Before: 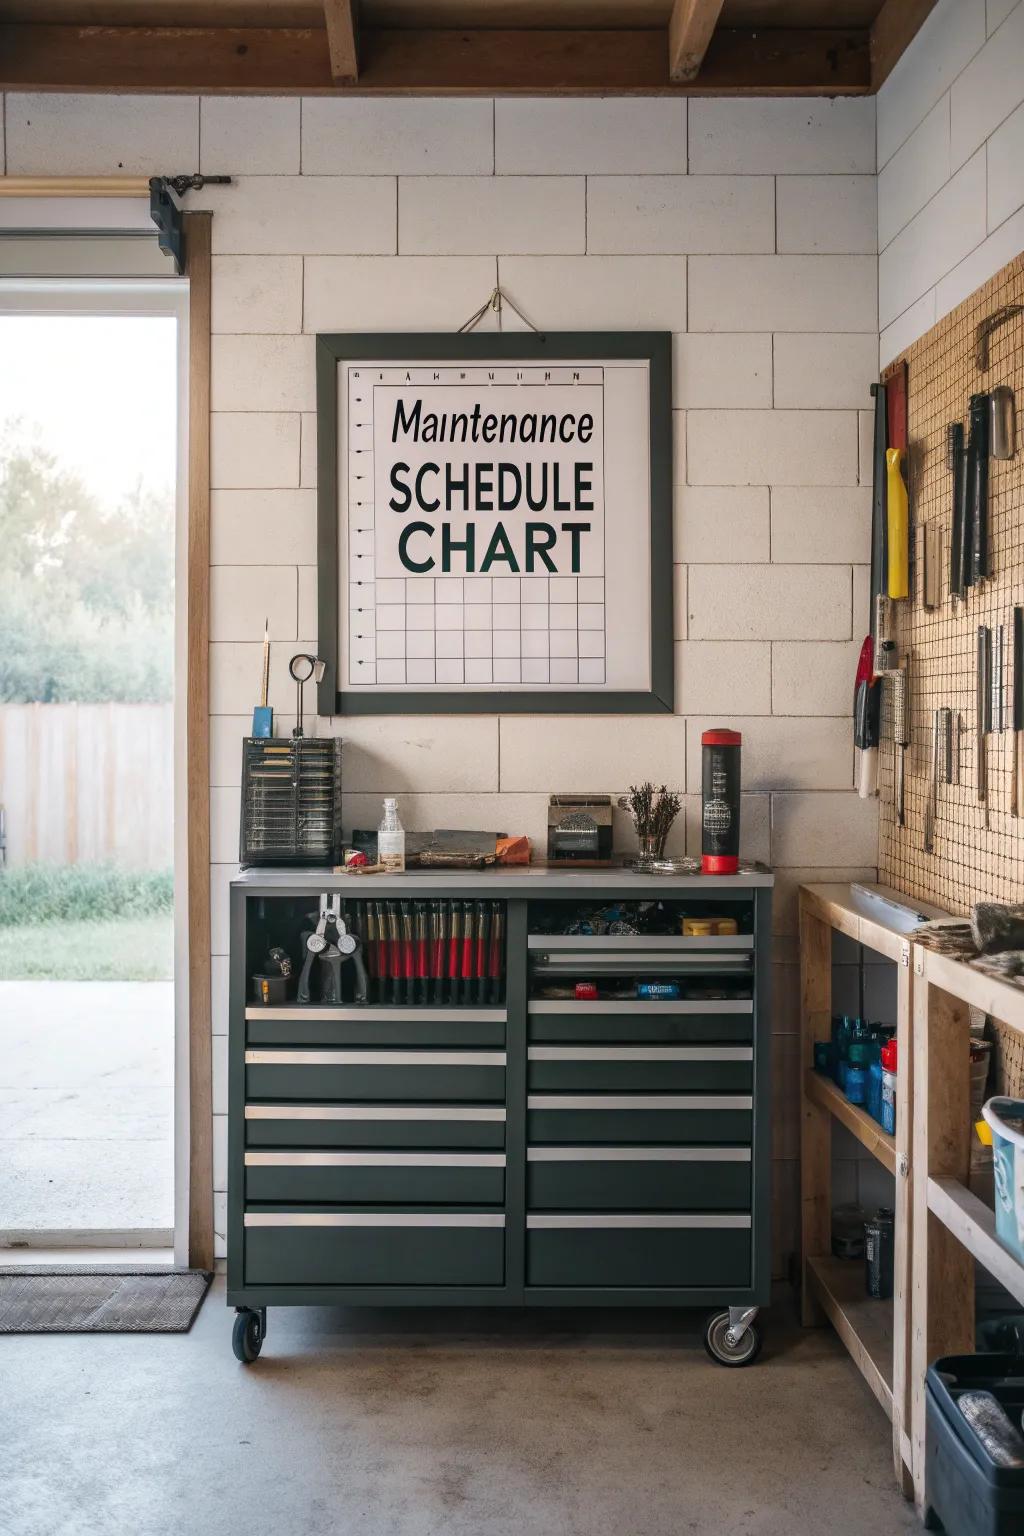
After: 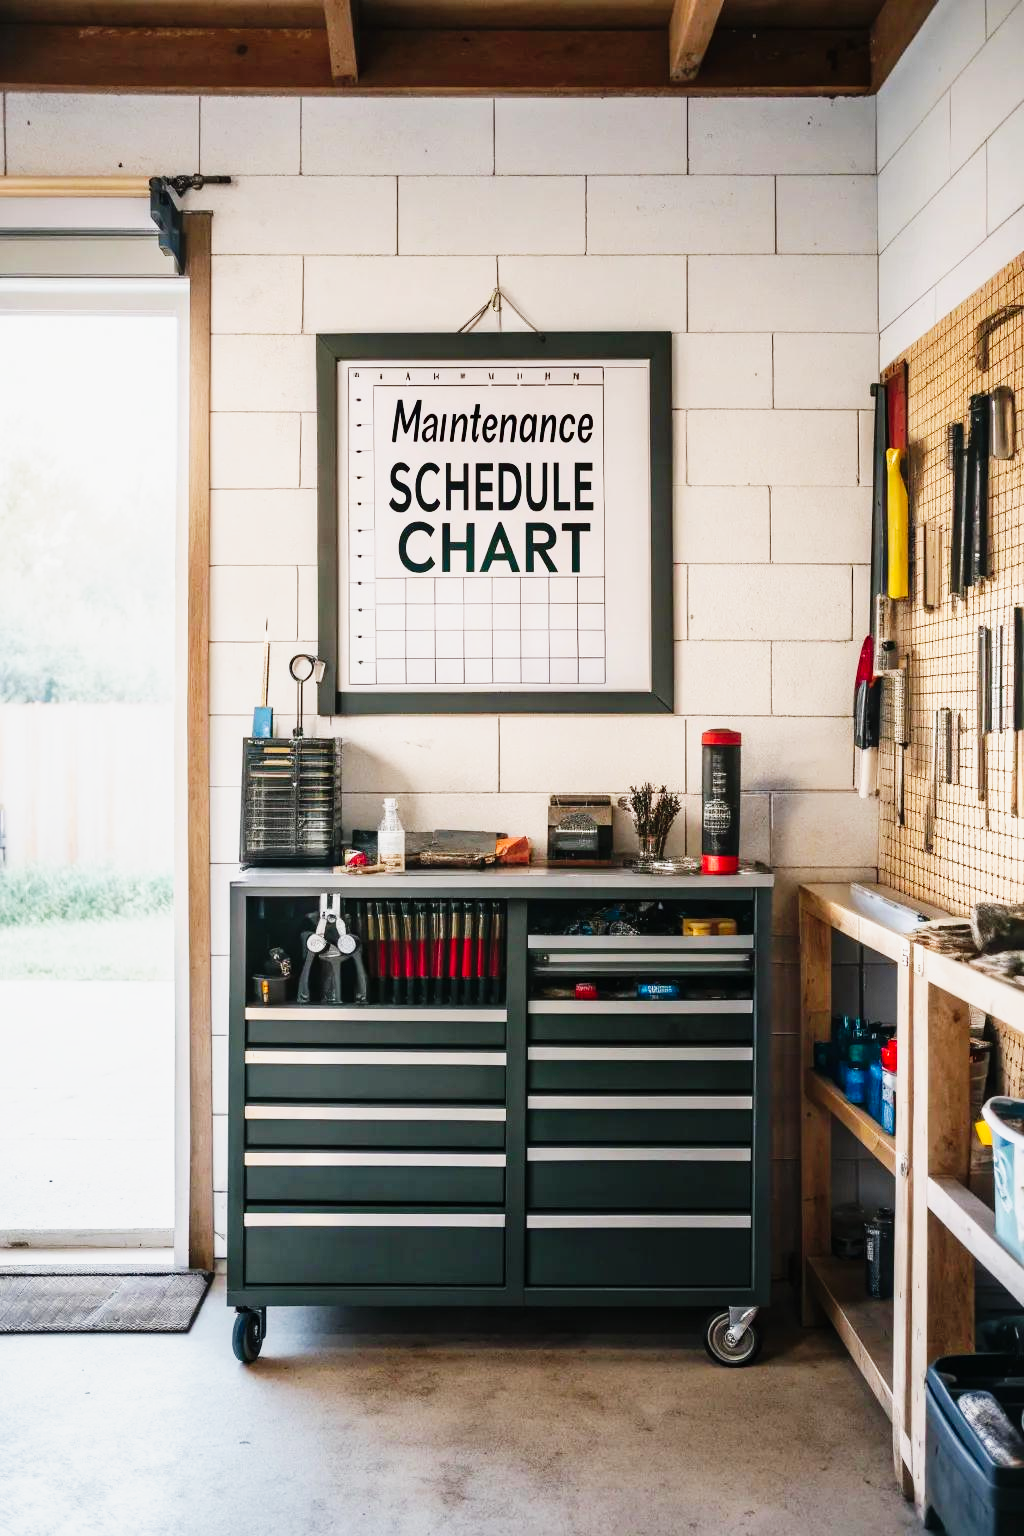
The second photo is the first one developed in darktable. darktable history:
tone curve: curves: ch0 [(0, 0) (0.131, 0.094) (0.326, 0.386) (0.481, 0.623) (0.593, 0.764) (0.812, 0.933) (1, 0.974)]; ch1 [(0, 0) (0.366, 0.367) (0.475, 0.453) (0.494, 0.493) (0.504, 0.497) (0.553, 0.584) (1, 1)]; ch2 [(0, 0) (0.333, 0.346) (0.375, 0.375) (0.424, 0.43) (0.476, 0.492) (0.502, 0.503) (0.533, 0.556) (0.566, 0.599) (0.614, 0.653) (1, 1)], preserve colors none
